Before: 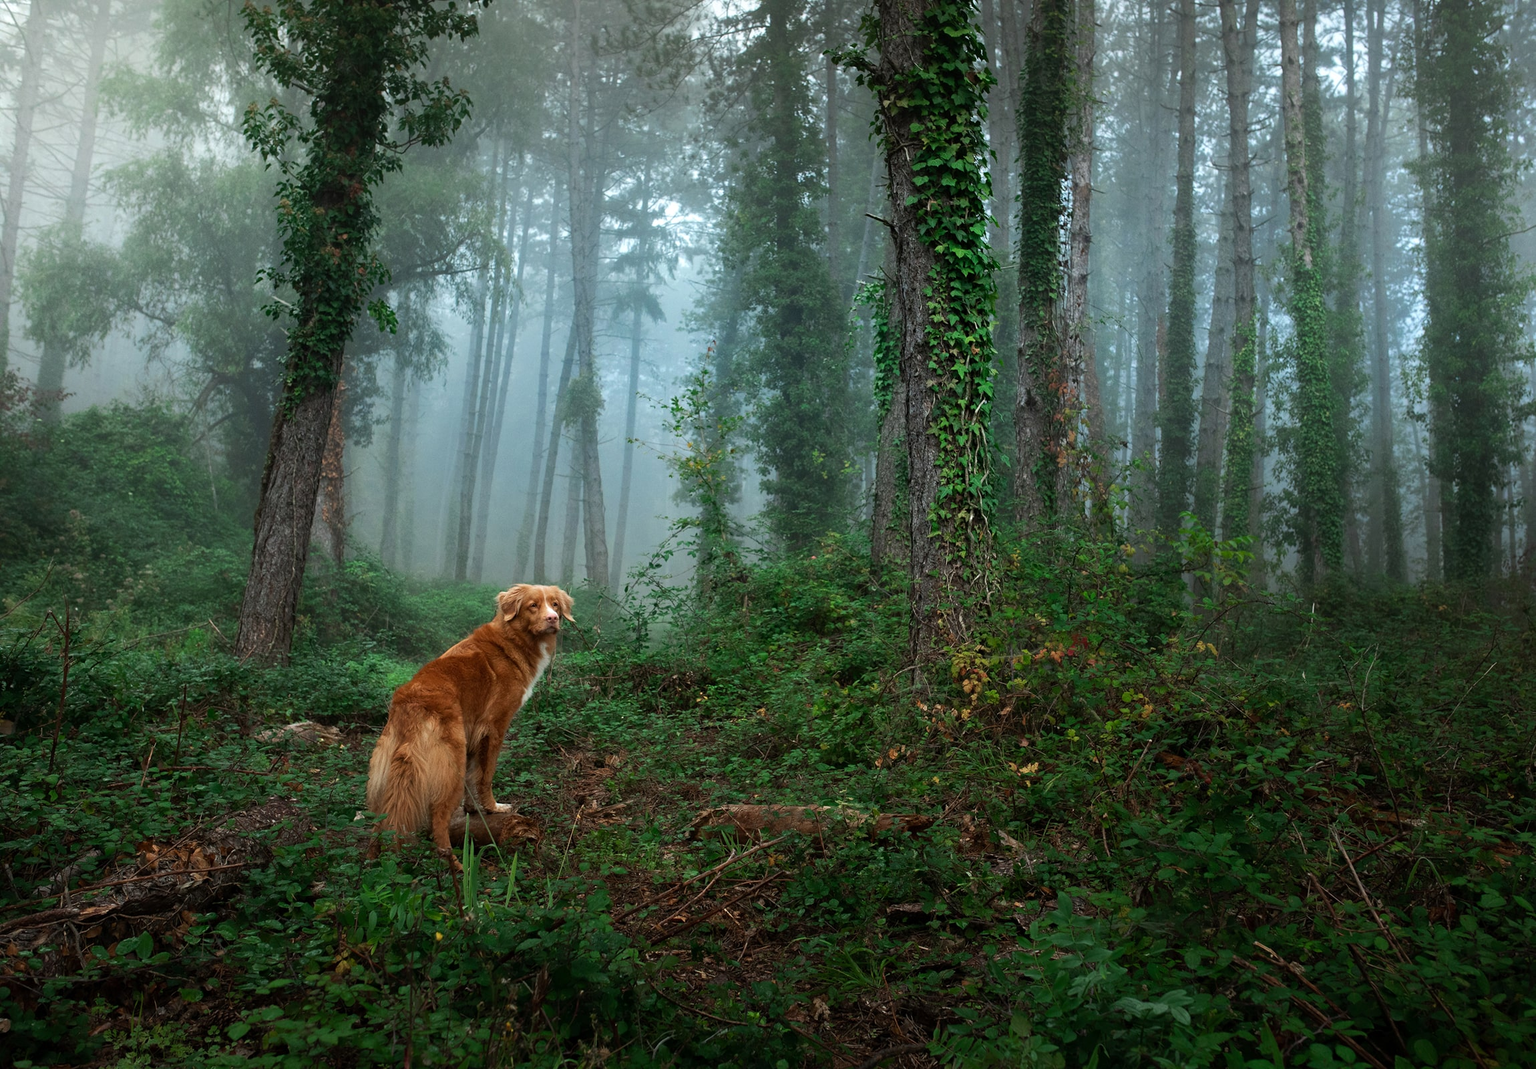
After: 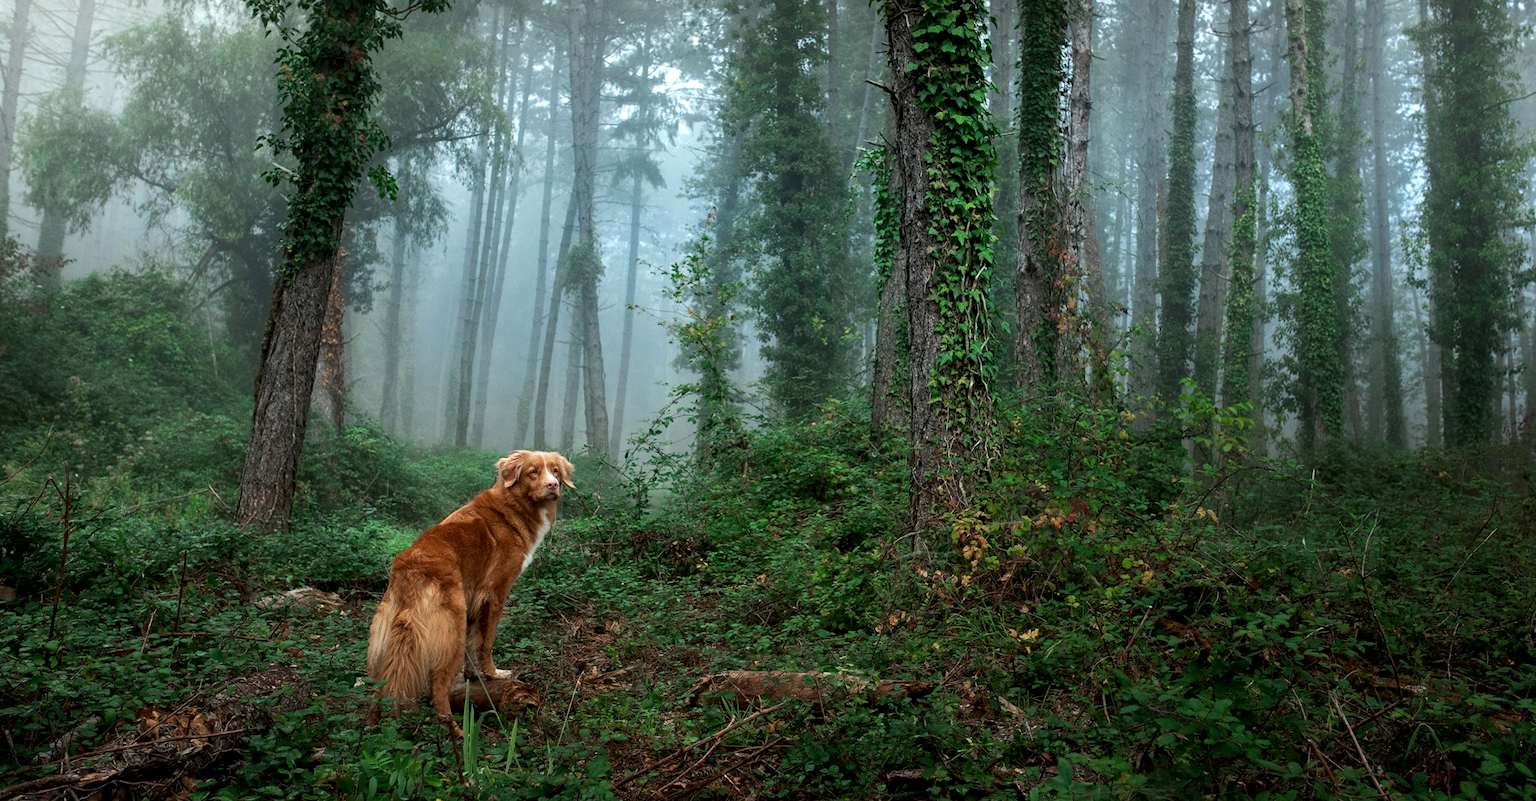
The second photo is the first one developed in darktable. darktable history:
crop and rotate: top 12.5%, bottom 12.5%
local contrast: detail 130%
